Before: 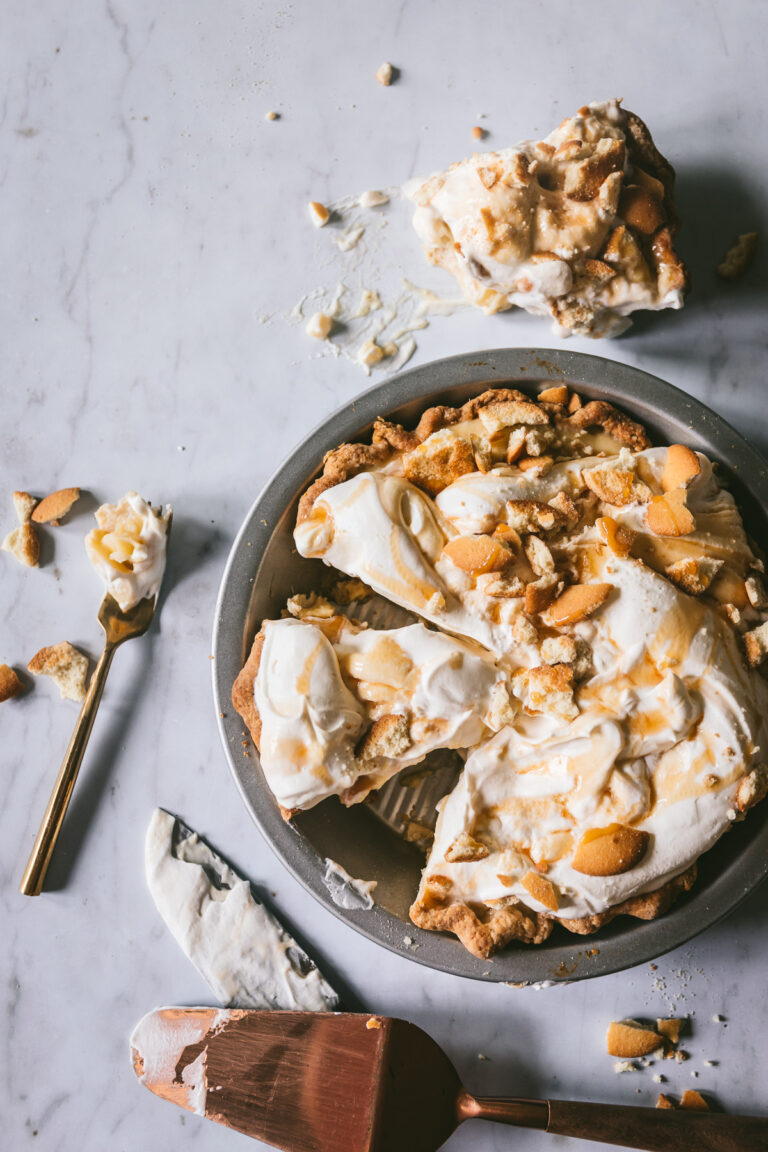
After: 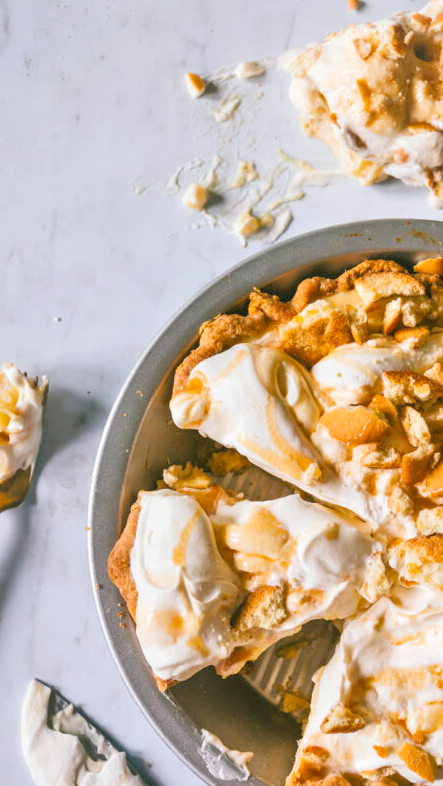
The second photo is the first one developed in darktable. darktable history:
tone equalizer: -7 EV 0.15 EV, -6 EV 0.6 EV, -5 EV 1.15 EV, -4 EV 1.33 EV, -3 EV 1.15 EV, -2 EV 0.6 EV, -1 EV 0.15 EV, mask exposure compensation -0.5 EV
color balance rgb: global vibrance 42.74%
crop: left 16.202%, top 11.208%, right 26.045%, bottom 20.557%
